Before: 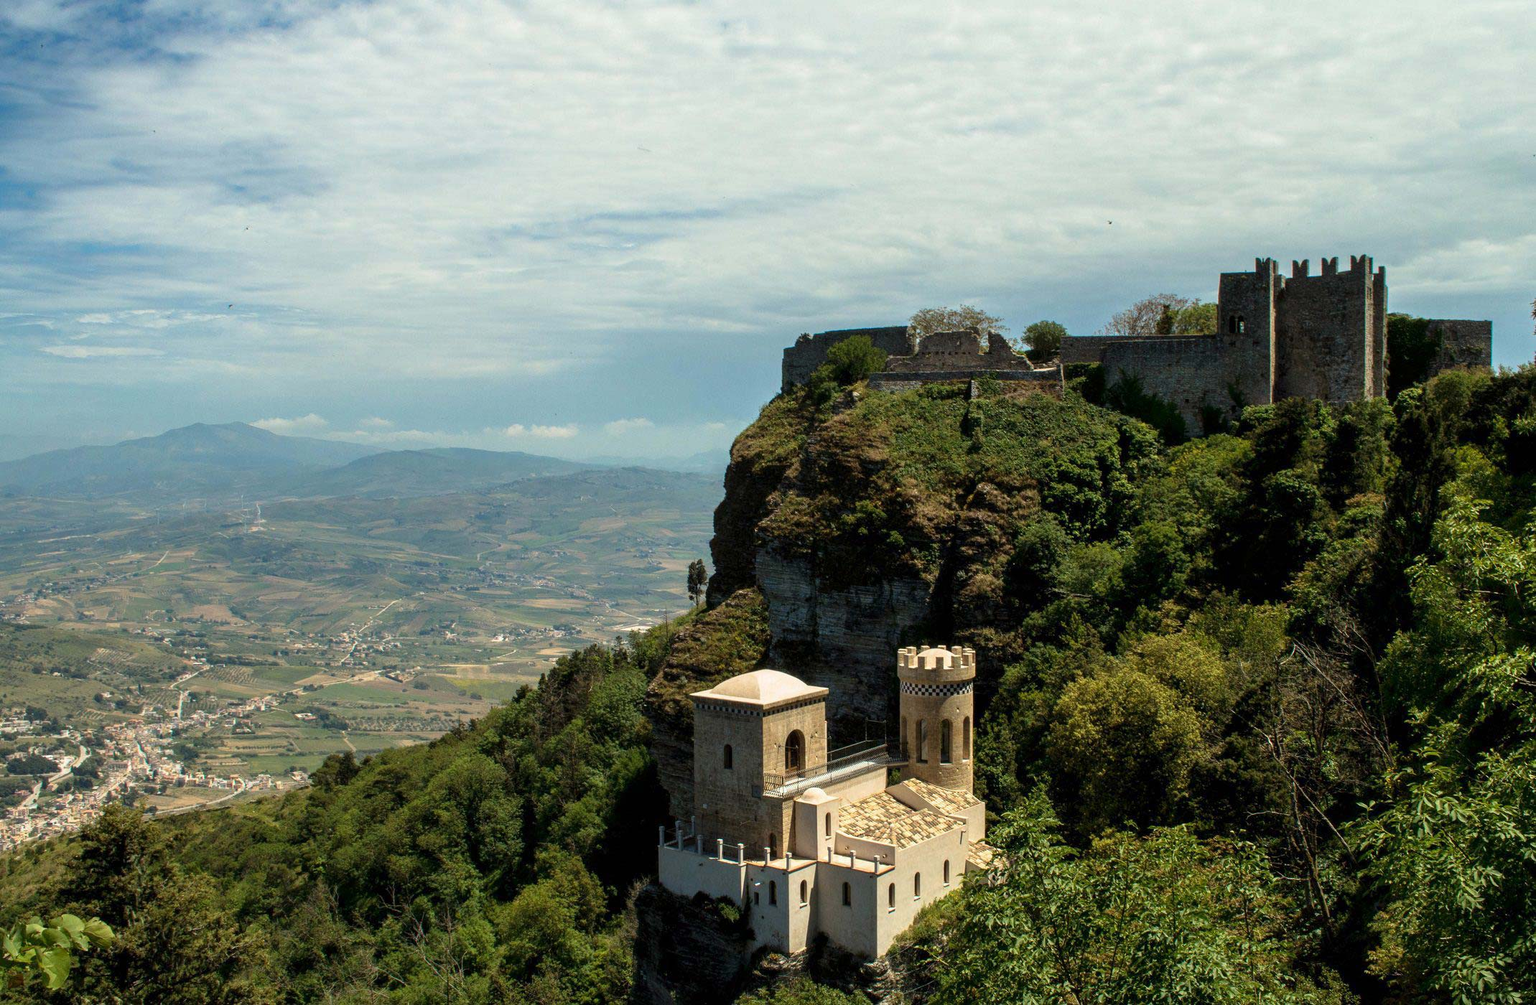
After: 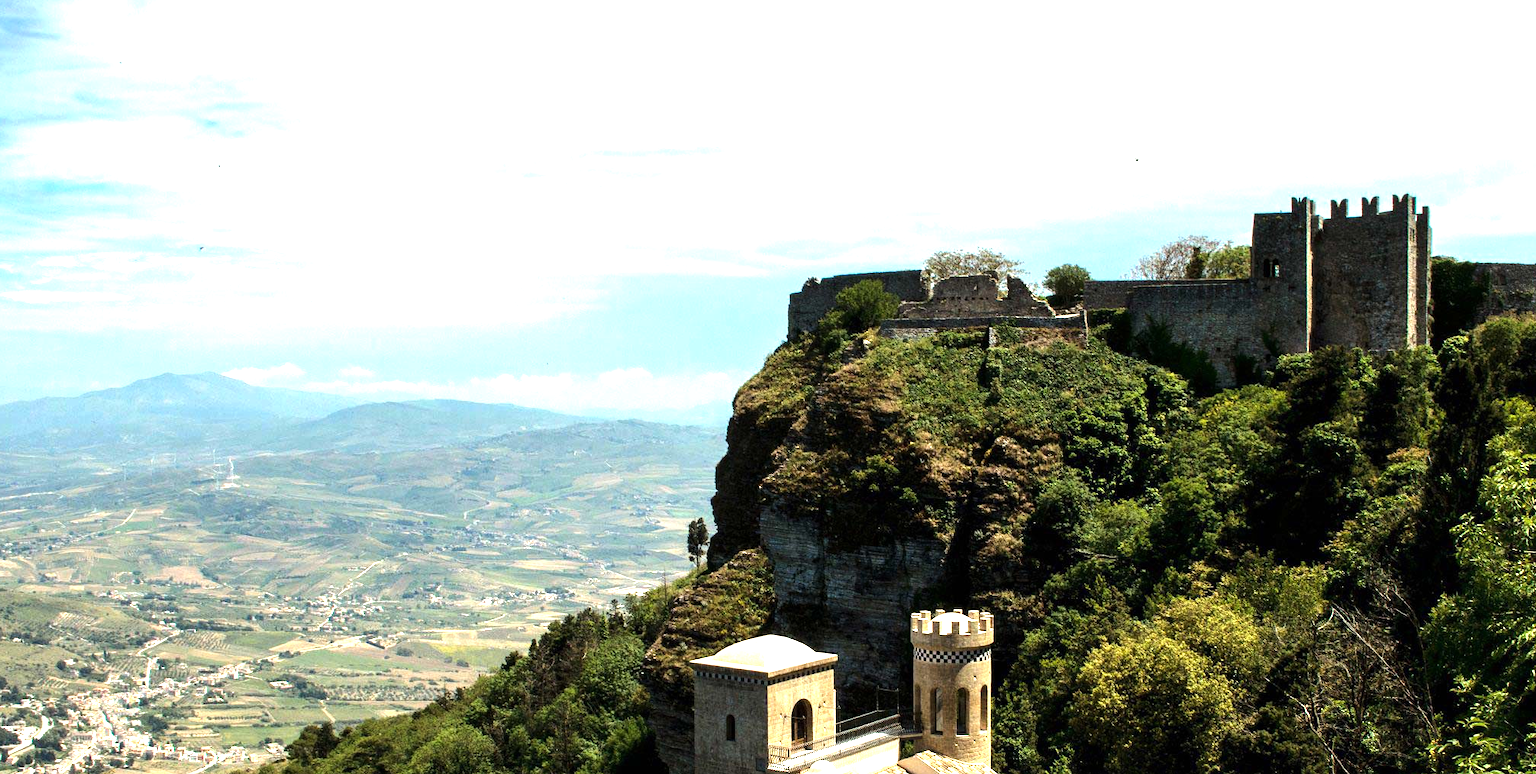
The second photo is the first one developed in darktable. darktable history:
exposure: exposure 0.741 EV, compensate highlight preservation false
tone equalizer: -8 EV -0.737 EV, -7 EV -0.7 EV, -6 EV -0.56 EV, -5 EV -0.396 EV, -3 EV 0.39 EV, -2 EV 0.6 EV, -1 EV 0.678 EV, +0 EV 0.757 EV, edges refinement/feathering 500, mask exposure compensation -1.57 EV, preserve details no
crop: left 2.678%, top 7.276%, right 3.22%, bottom 20.211%
